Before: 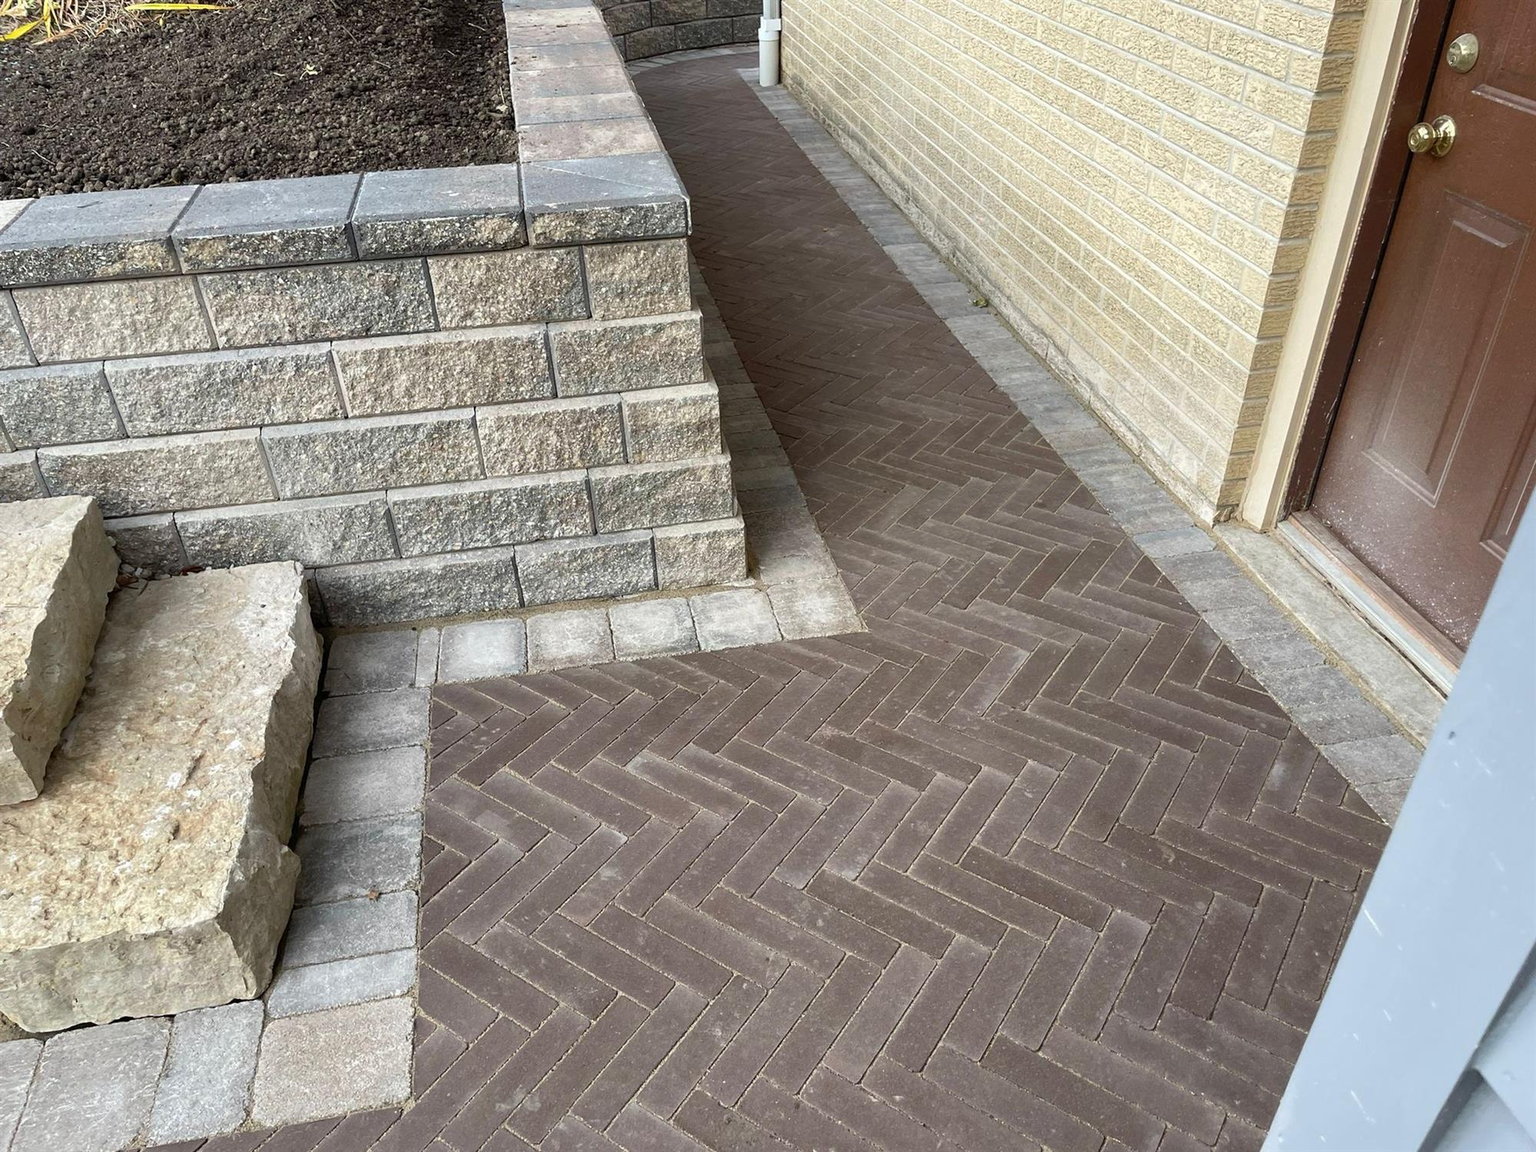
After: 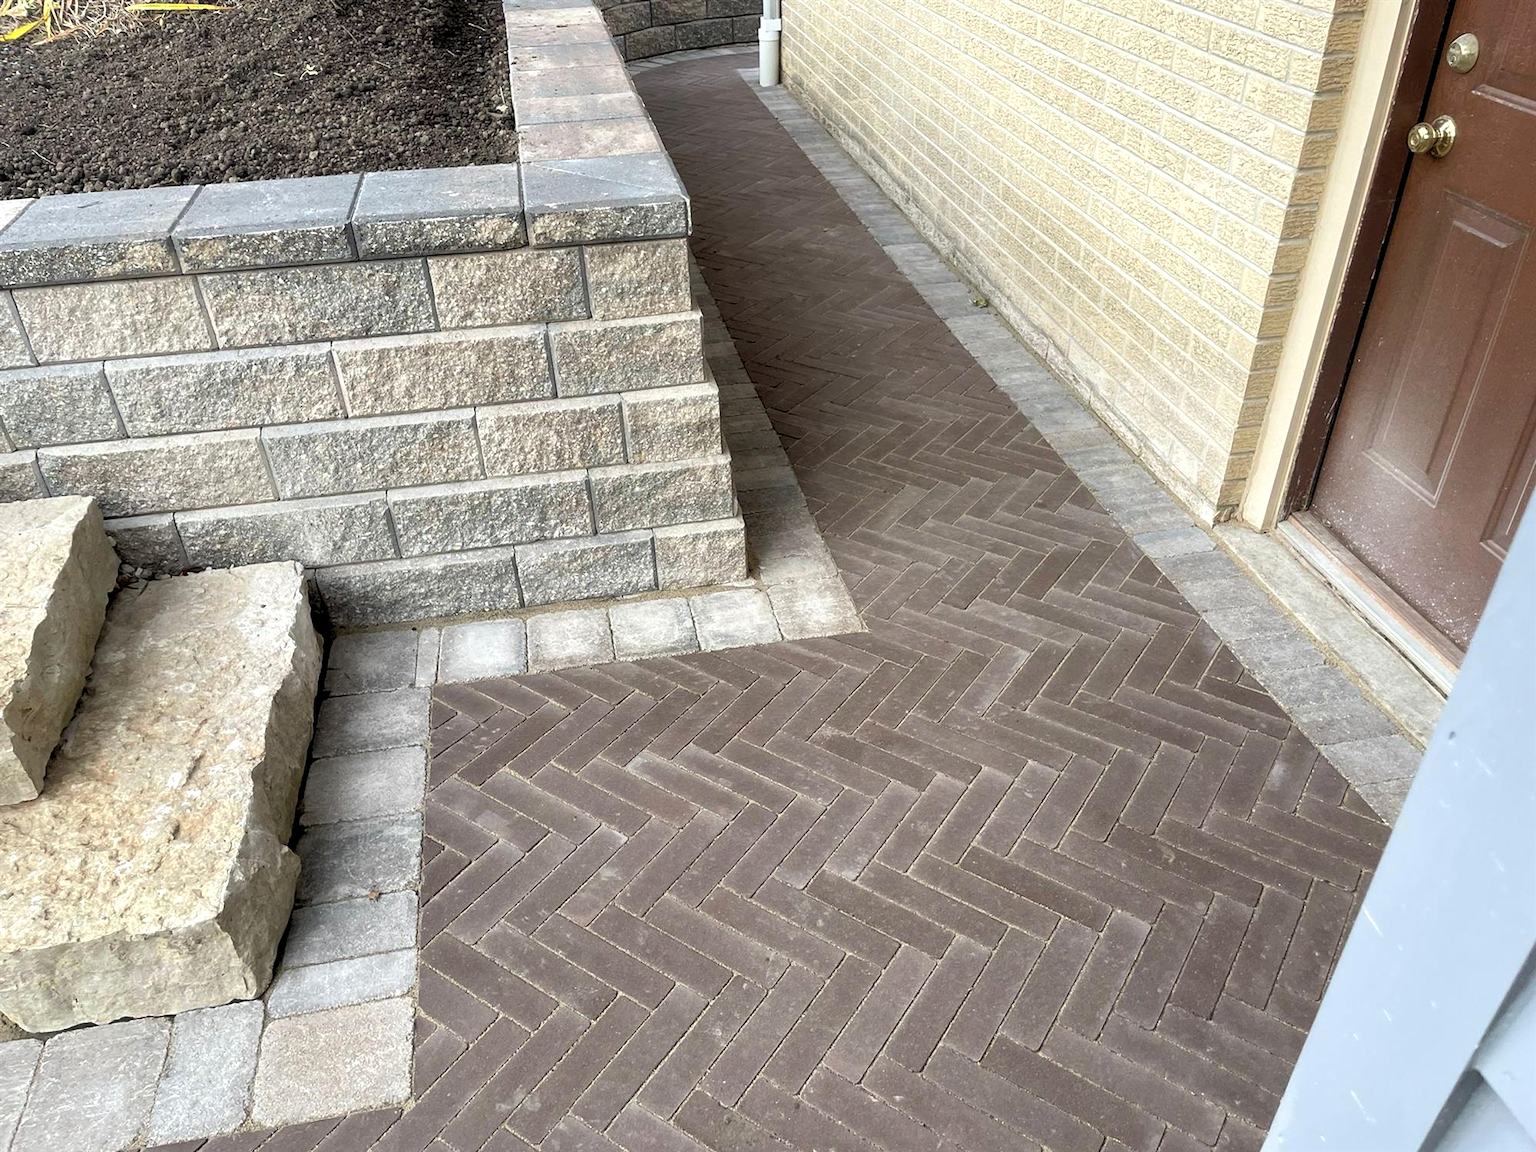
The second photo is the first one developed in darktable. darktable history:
haze removal: strength -0.05
rgb levels: levels [[0.01, 0.419, 0.839], [0, 0.5, 1], [0, 0.5, 1]]
